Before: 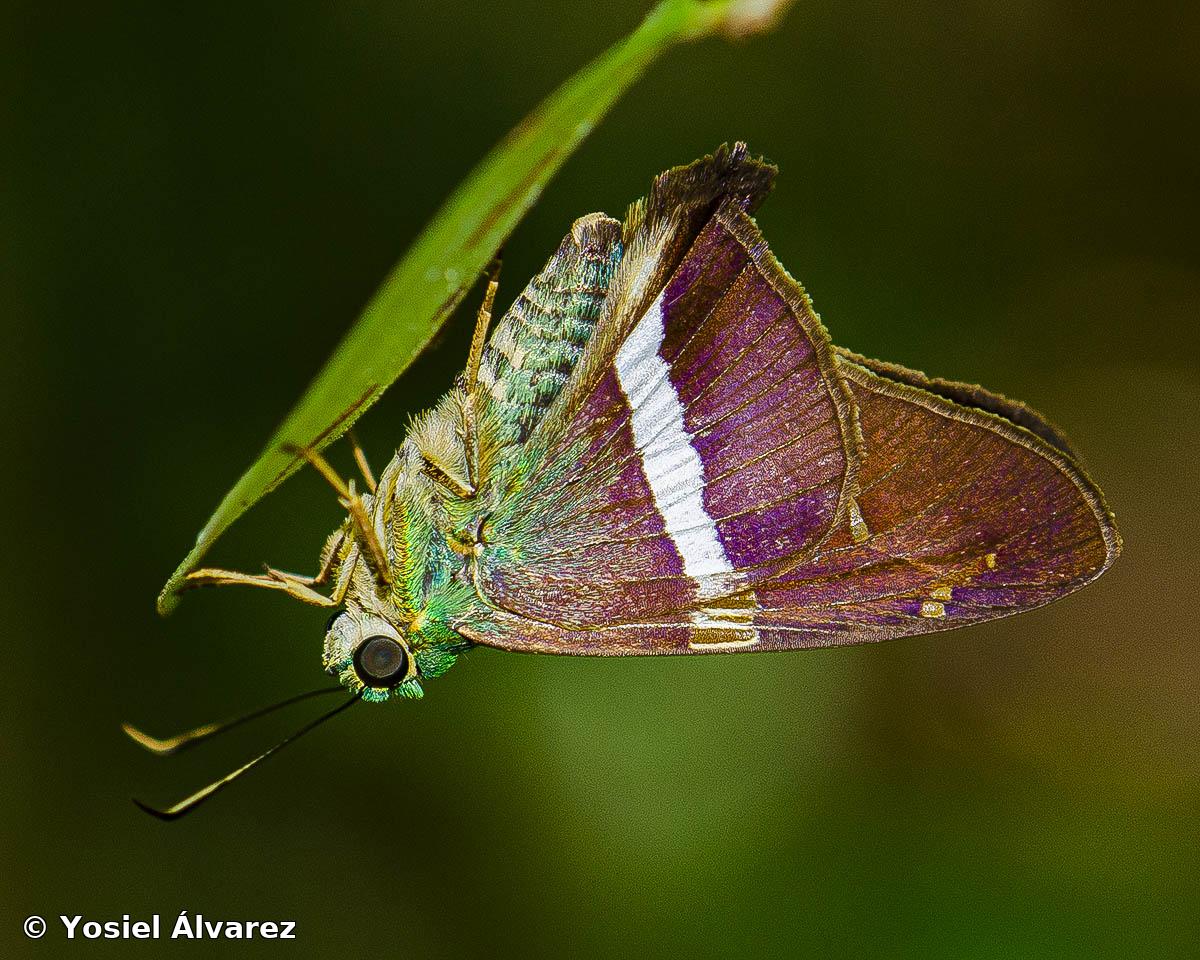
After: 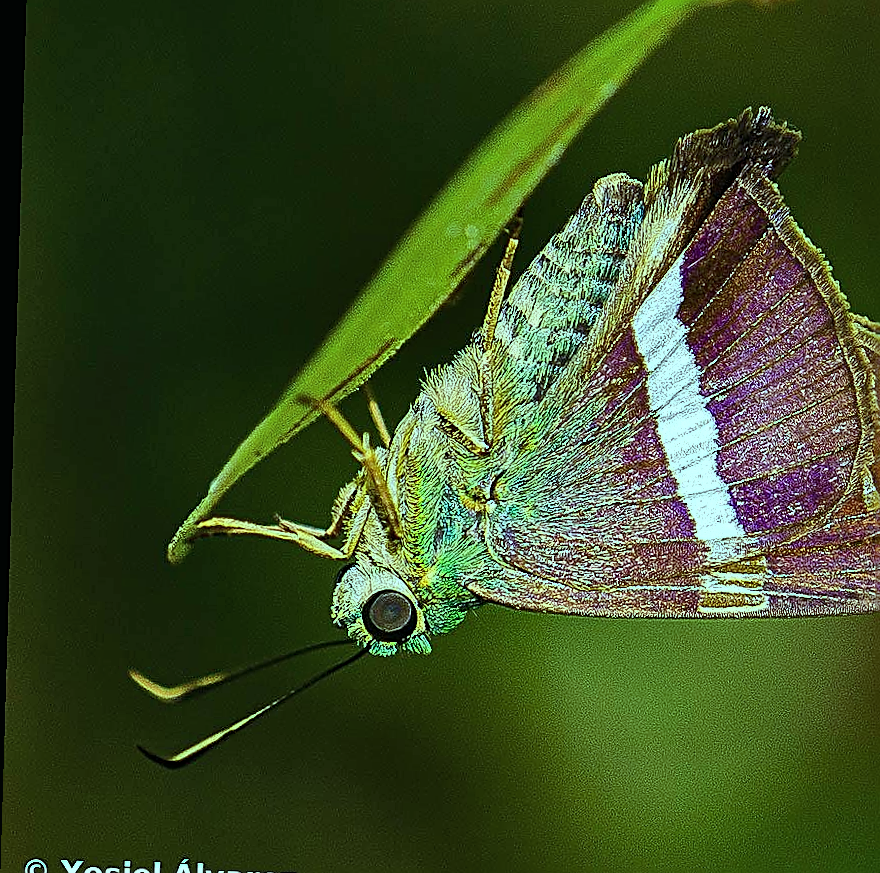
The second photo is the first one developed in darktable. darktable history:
crop: top 5.803%, right 27.864%, bottom 5.804%
color balance: mode lift, gamma, gain (sRGB), lift [0.997, 0.979, 1.021, 1.011], gamma [1, 1.084, 0.916, 0.998], gain [1, 0.87, 1.13, 1.101], contrast 4.55%, contrast fulcrum 38.24%, output saturation 104.09%
shadows and highlights: shadows 29.61, highlights -30.47, low approximation 0.01, soften with gaussian
rotate and perspective: rotation 1.72°, automatic cropping off
sharpen: radius 1.685, amount 1.294
